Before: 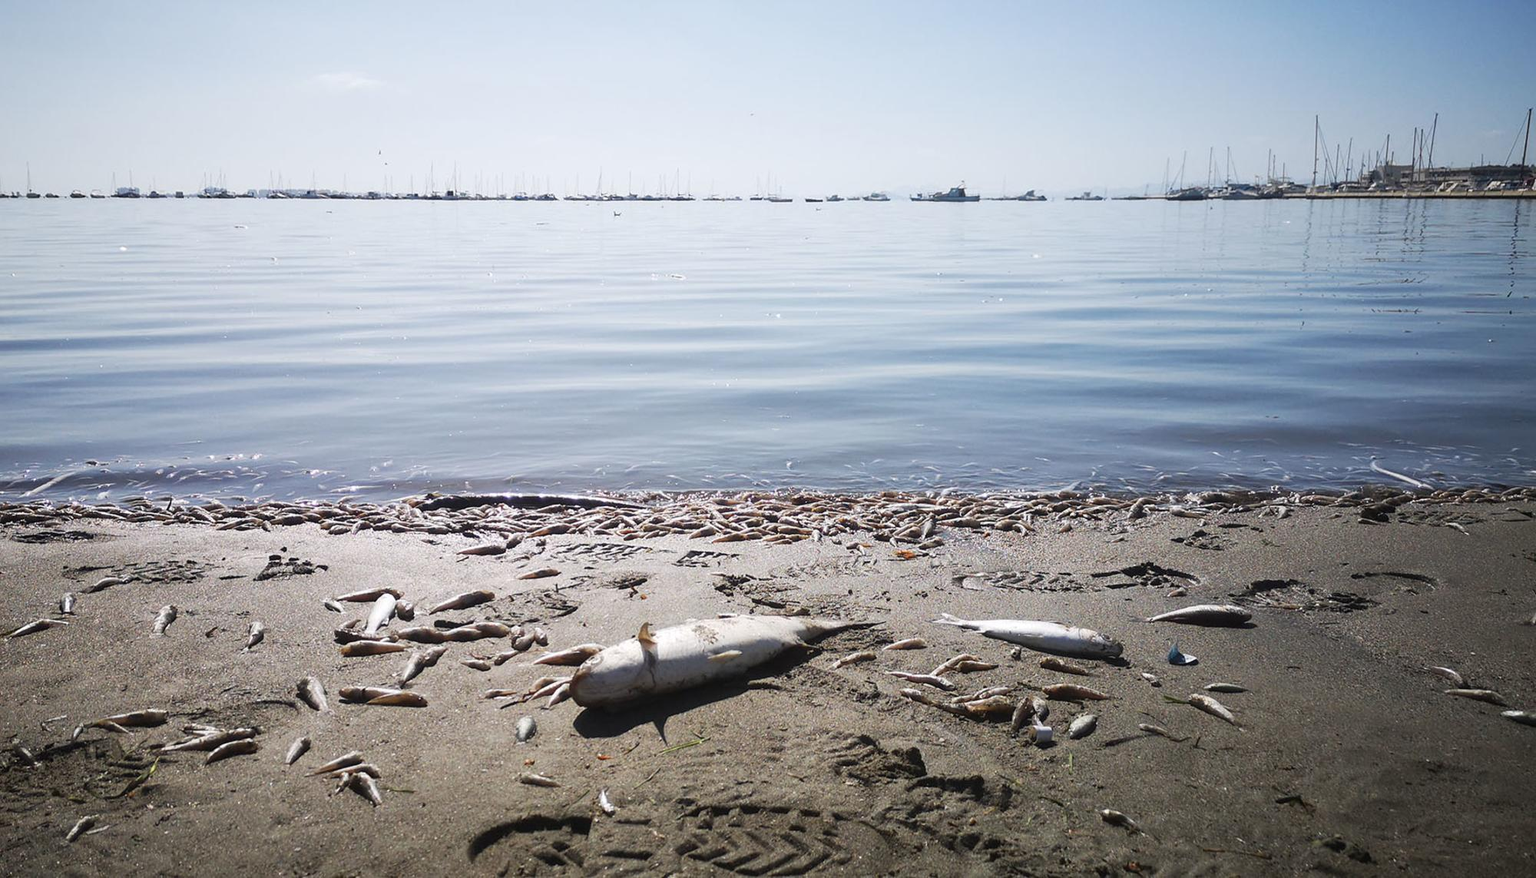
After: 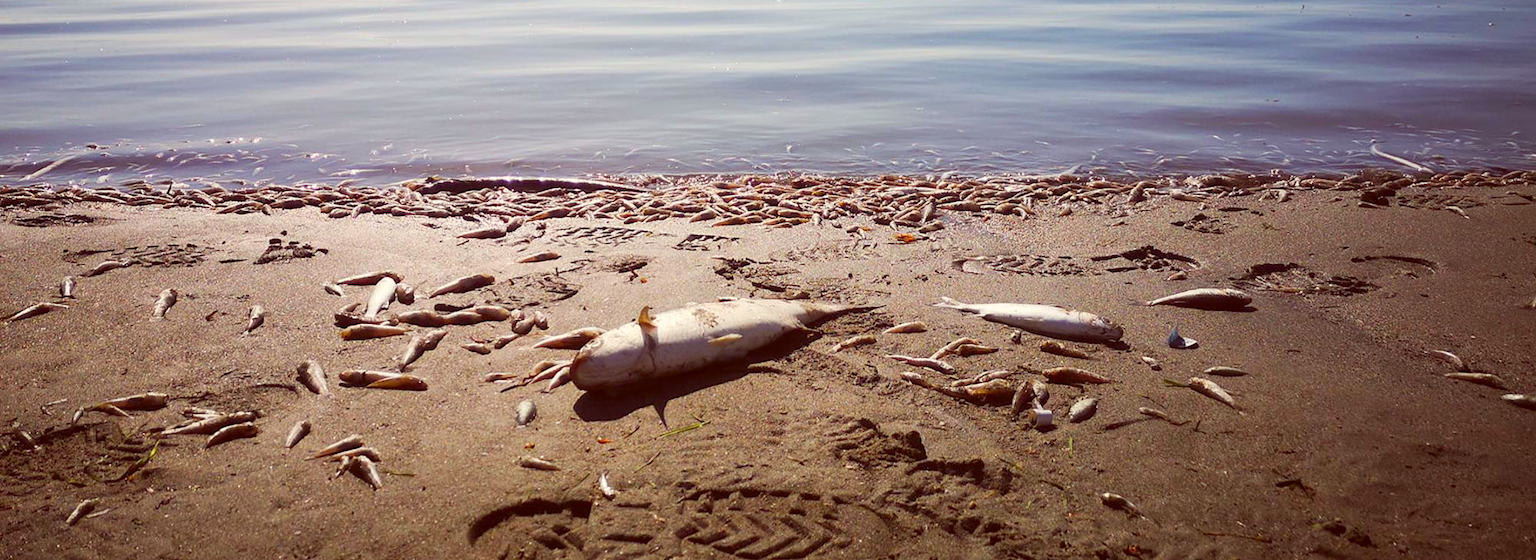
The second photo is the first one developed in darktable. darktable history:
color correction: highlights a* -6.99, highlights b* -0.151, shadows a* 20.74, shadows b* 11.7
crop and rotate: top 36.078%
color balance rgb: highlights gain › chroma 2.975%, highlights gain › hue 60.04°, linear chroma grading › global chroma 14.487%, perceptual saturation grading › global saturation 25.418%
